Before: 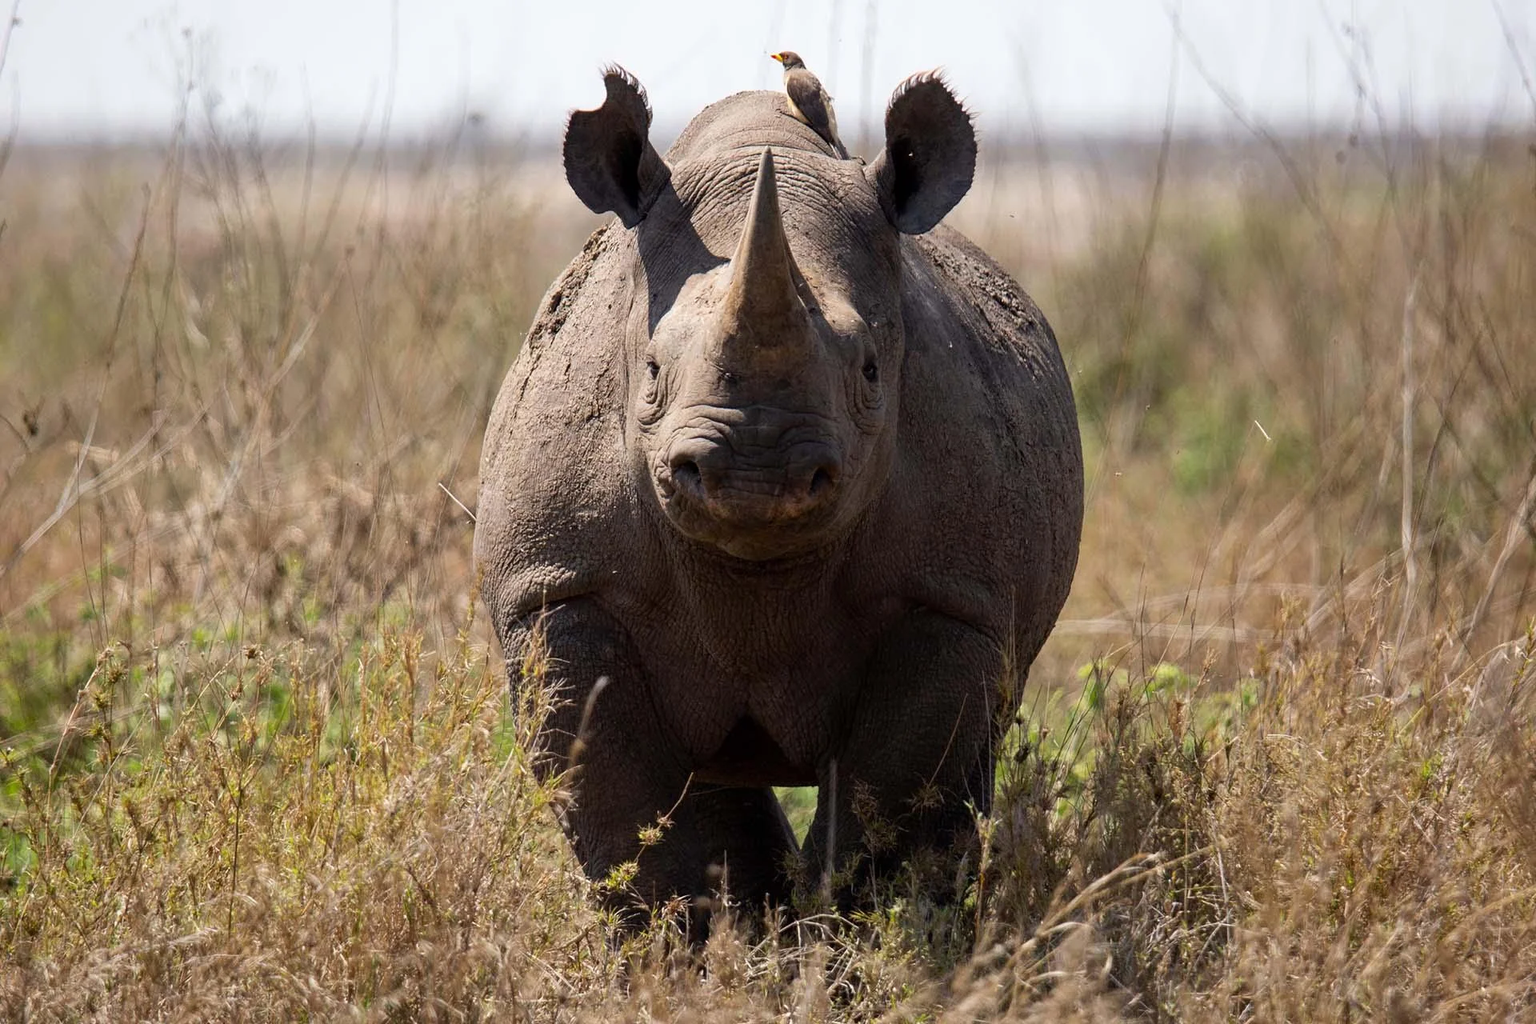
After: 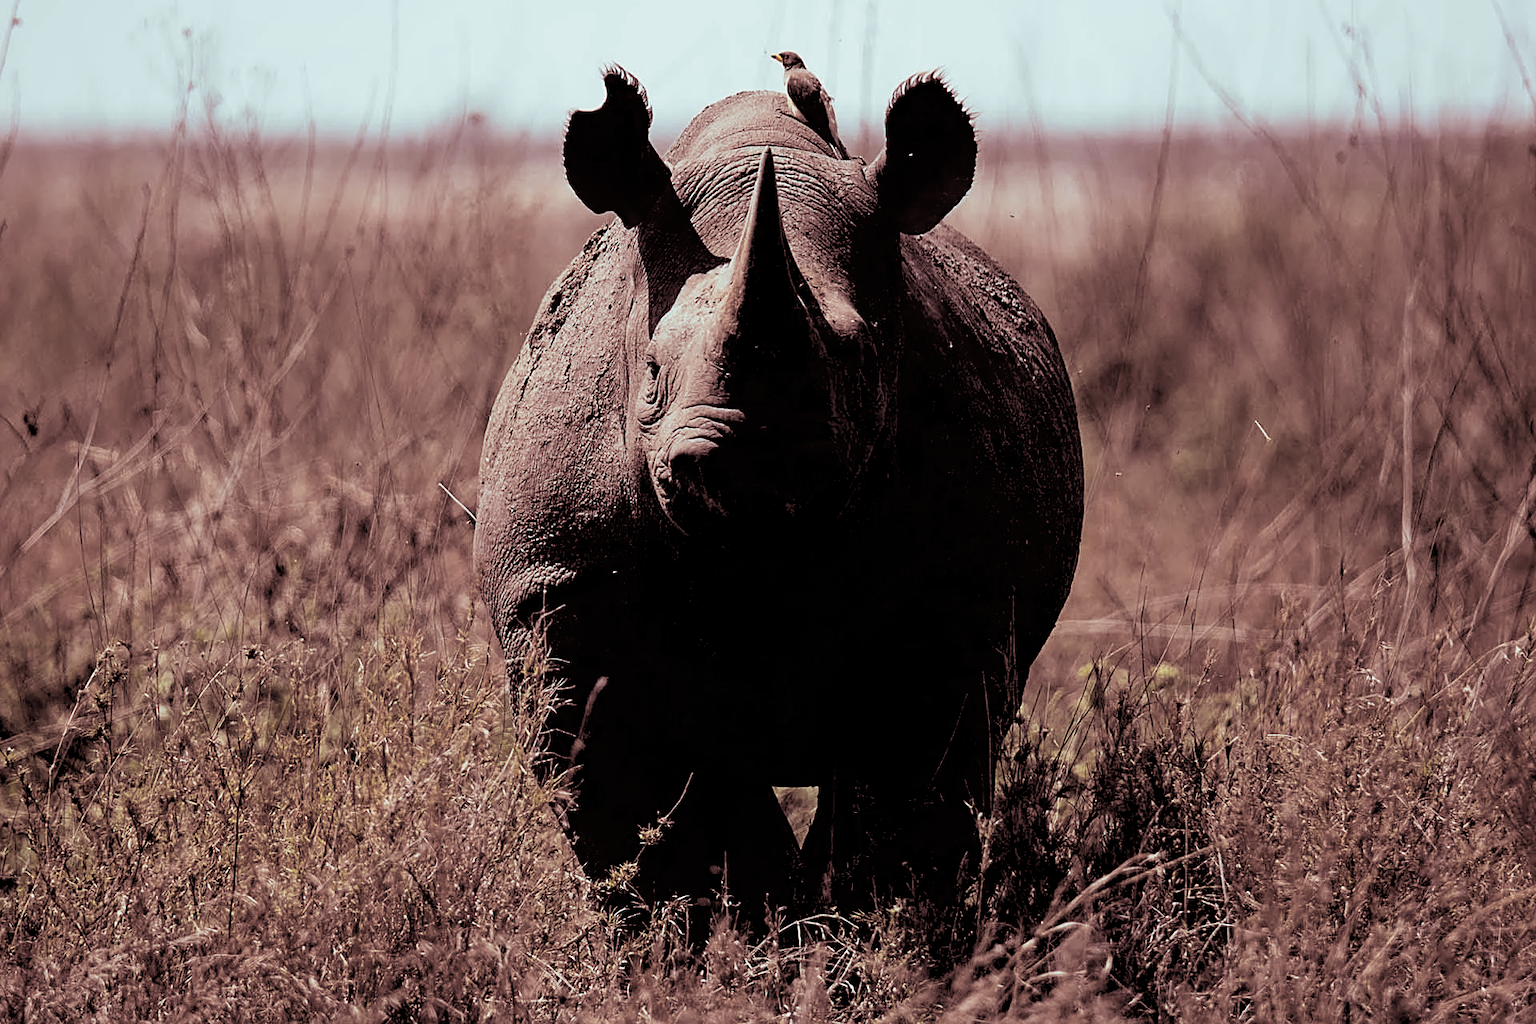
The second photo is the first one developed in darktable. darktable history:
local contrast: mode bilateral grid, contrast 100, coarseness 100, detail 91%, midtone range 0.2
sharpen: on, module defaults
split-toning: shadows › saturation 0.3, highlights › hue 180°, highlights › saturation 0.3, compress 0%
exposure: black level correction 0.046, exposure -0.228 EV, compensate highlight preservation false
contrast brightness saturation: contrast 0.06, brightness -0.01, saturation -0.23
